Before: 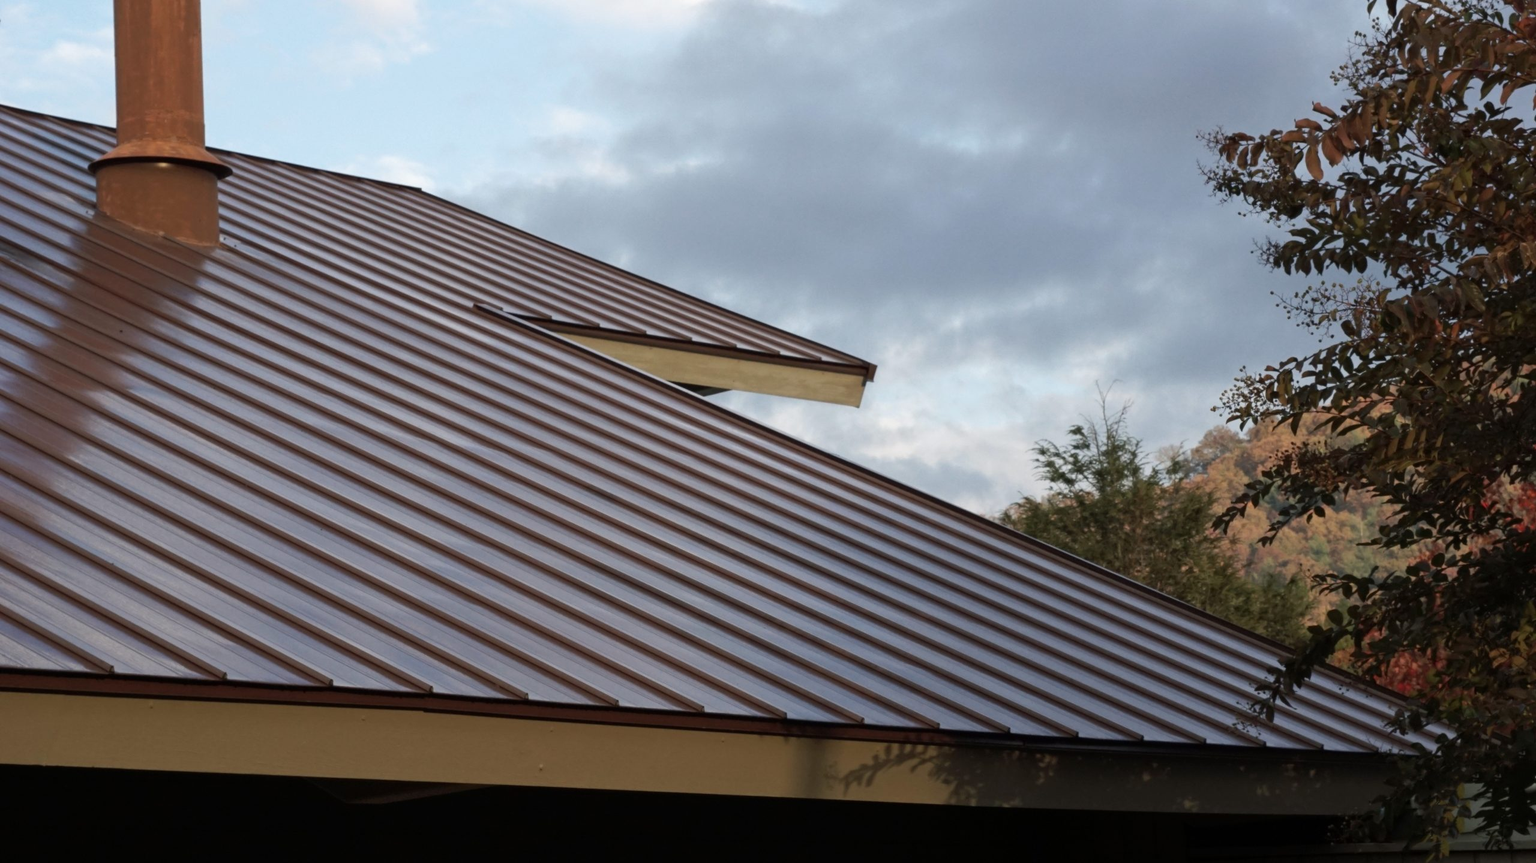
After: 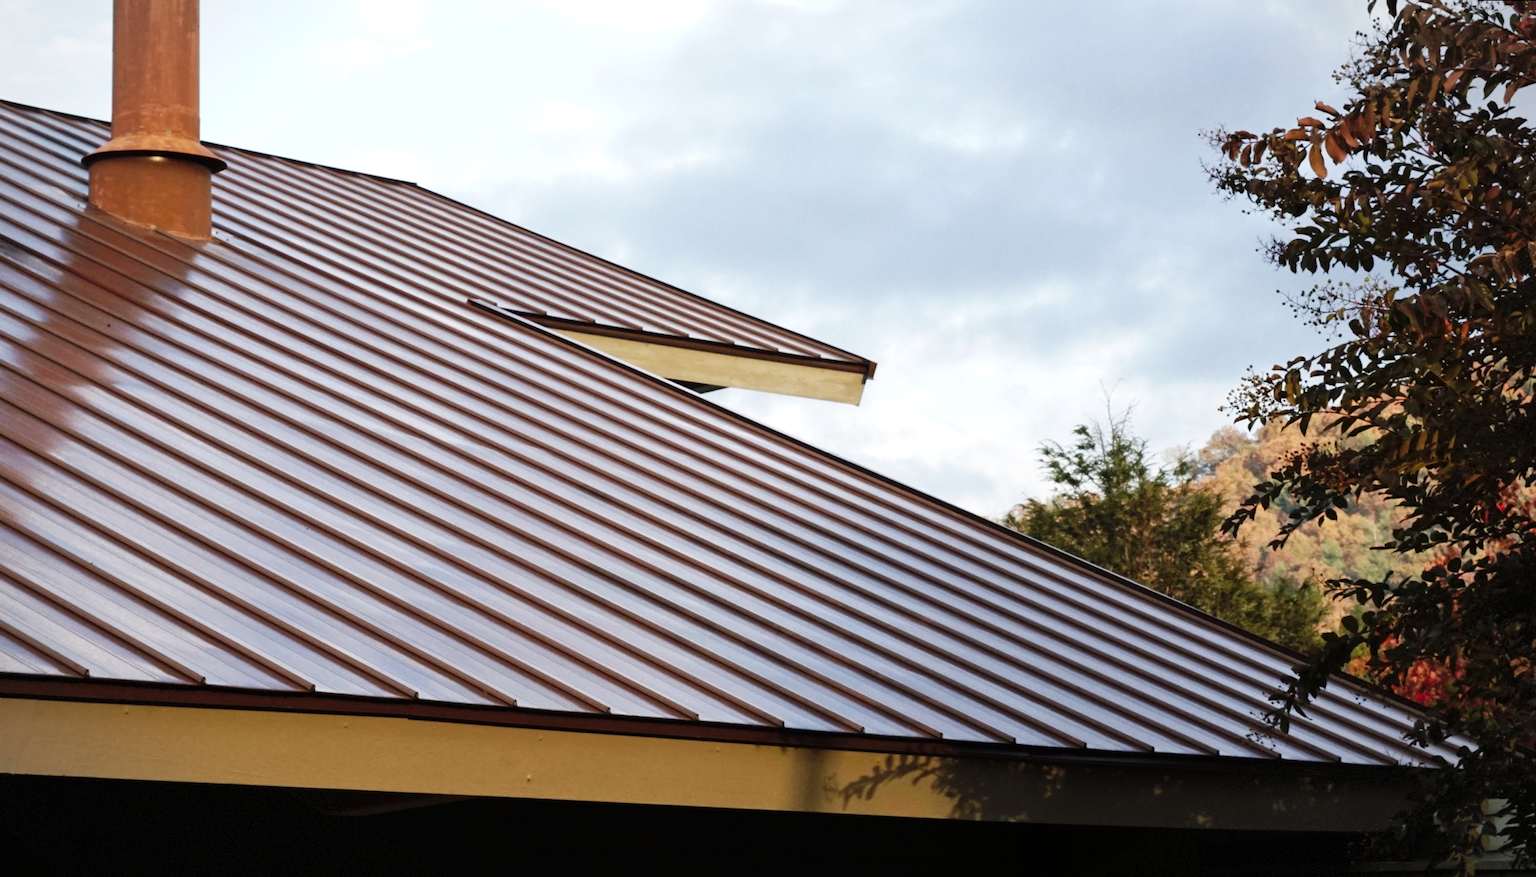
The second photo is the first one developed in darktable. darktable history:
base curve: curves: ch0 [(0, 0) (0.036, 0.025) (0.121, 0.166) (0.206, 0.329) (0.605, 0.79) (1, 1)], preserve colors none
vignetting: fall-off start 91%, fall-off radius 39.39%, brightness -0.182, saturation -0.3, width/height ratio 1.219, shape 1.3, dithering 8-bit output, unbound false
exposure: exposure 0.496 EV, compensate highlight preservation false
rotate and perspective: rotation 0.226°, lens shift (vertical) -0.042, crop left 0.023, crop right 0.982, crop top 0.006, crop bottom 0.994
